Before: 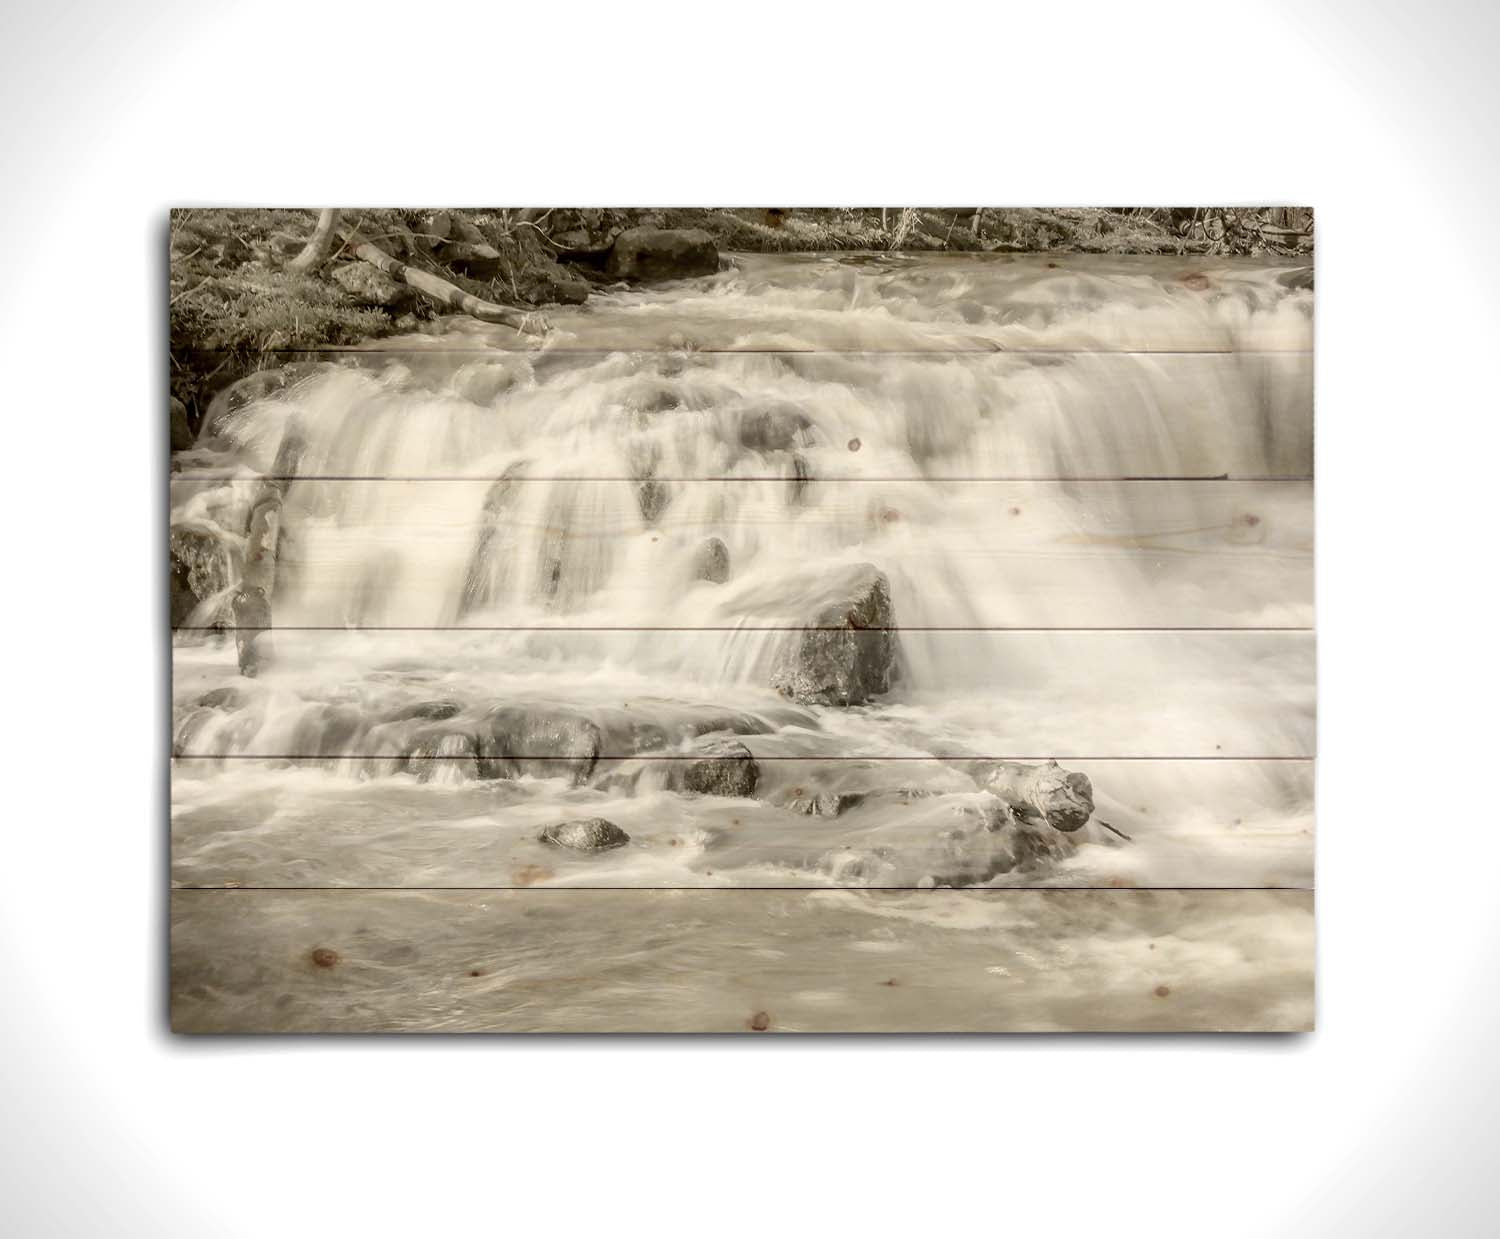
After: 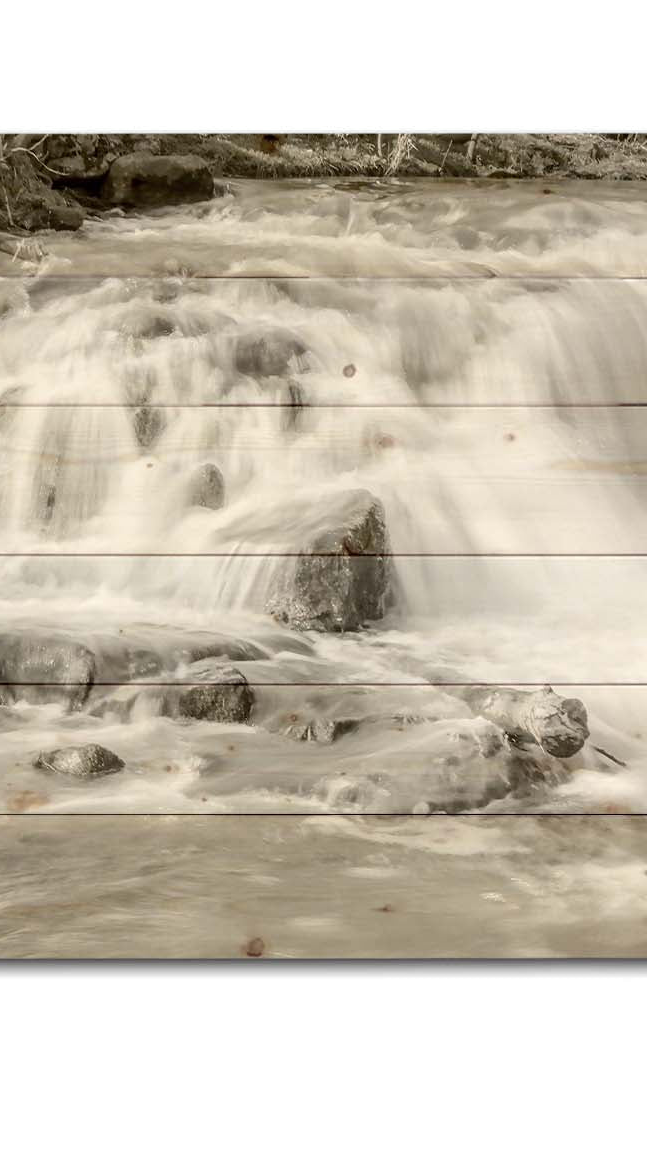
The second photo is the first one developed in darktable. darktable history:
crop: left 33.672%, top 5.989%, right 23.131%
exposure: compensate highlight preservation false
